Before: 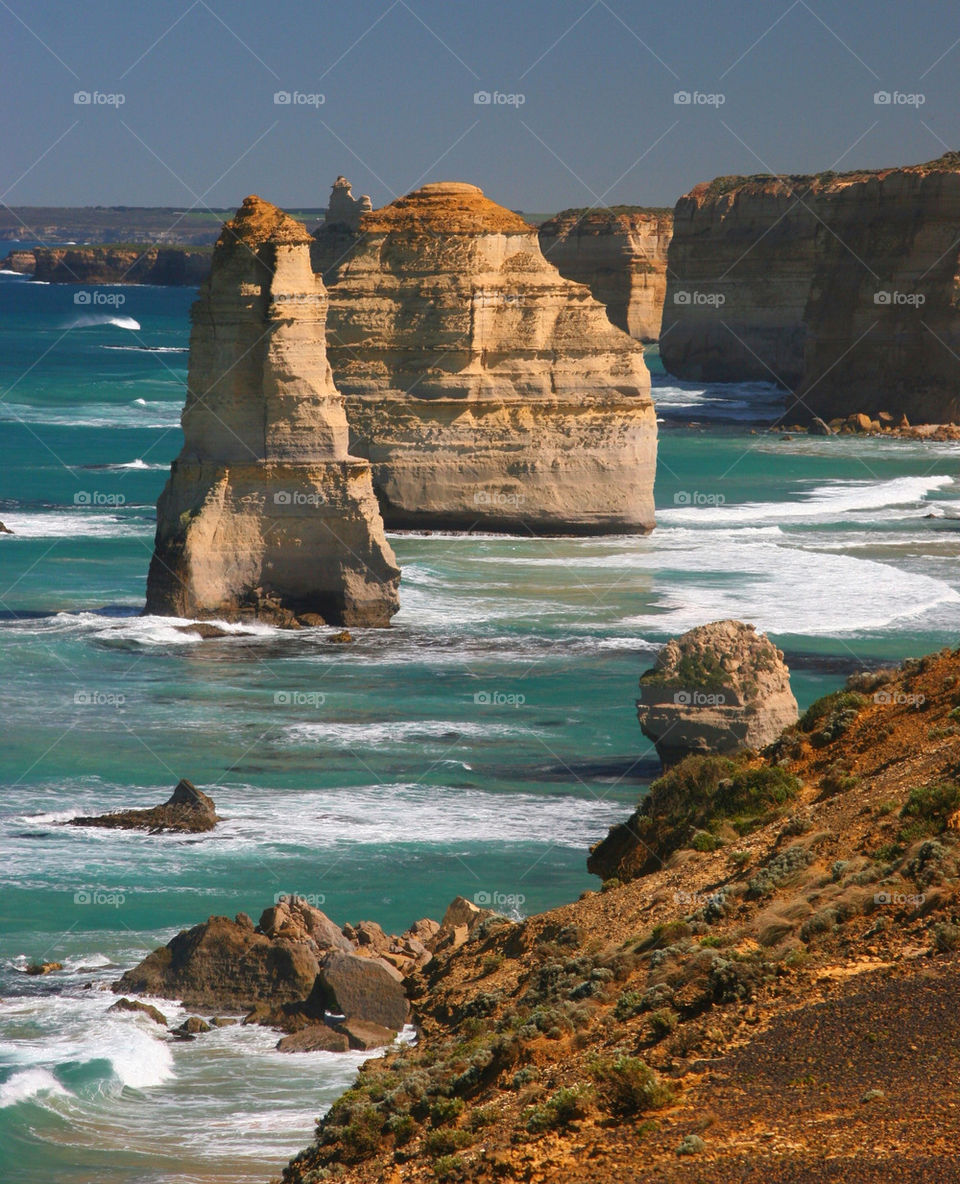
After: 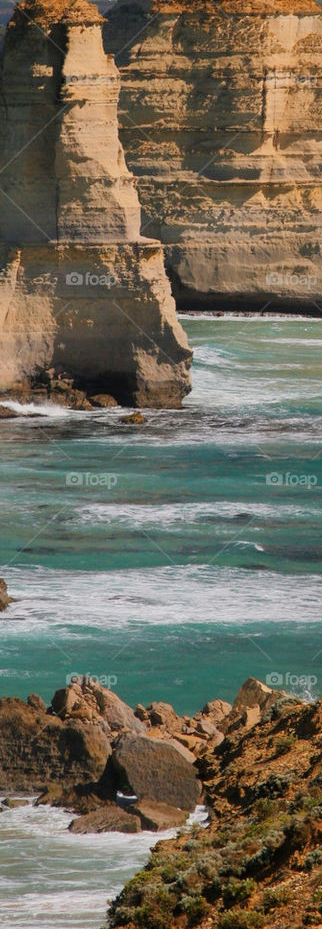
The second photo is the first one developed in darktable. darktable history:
filmic rgb: white relative exposure 3.8 EV, hardness 4.35
crop and rotate: left 21.77%, top 18.528%, right 44.676%, bottom 2.997%
